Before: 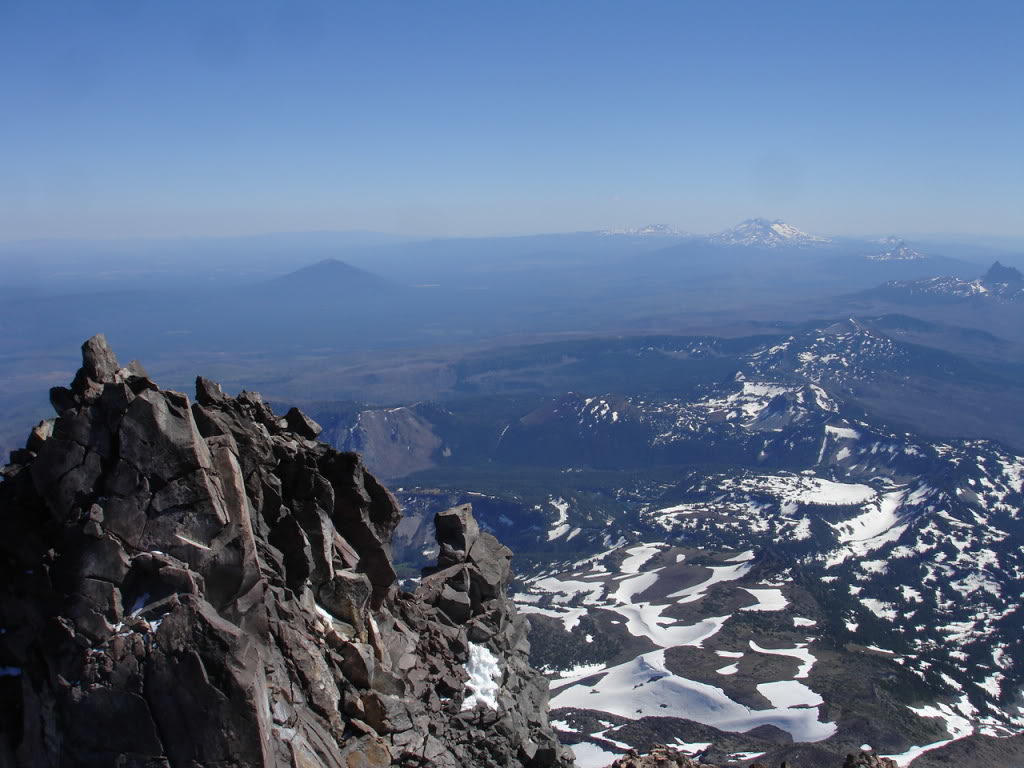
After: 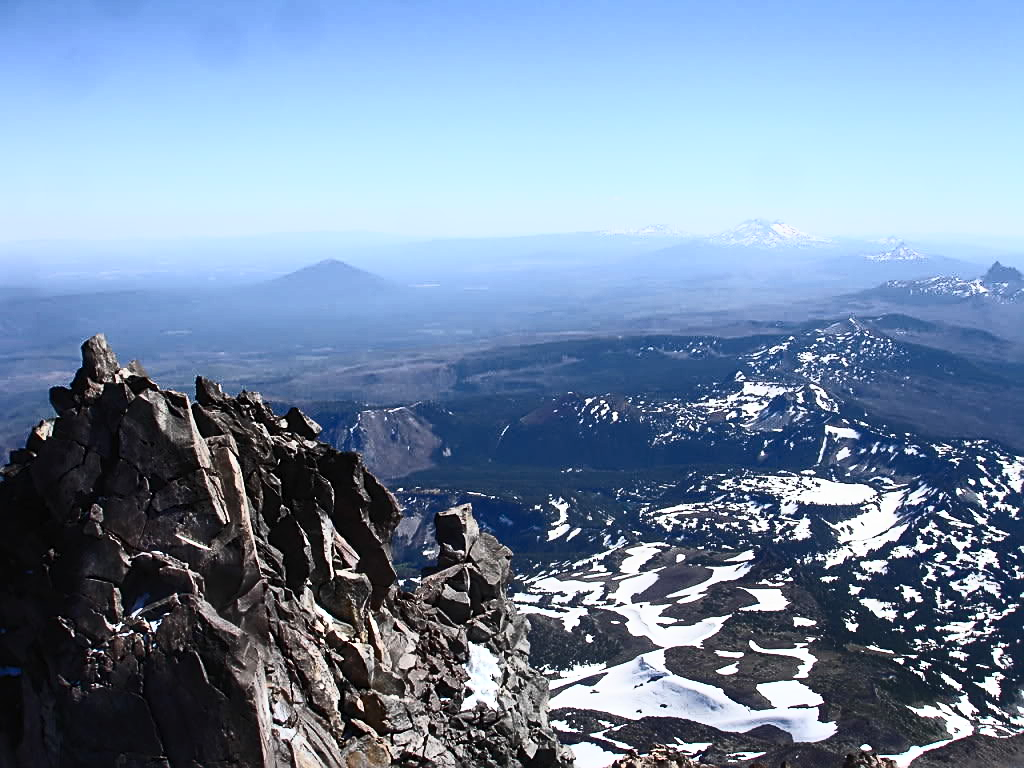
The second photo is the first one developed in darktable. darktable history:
sharpen: on, module defaults
contrast brightness saturation: contrast 0.633, brightness 0.332, saturation 0.143
